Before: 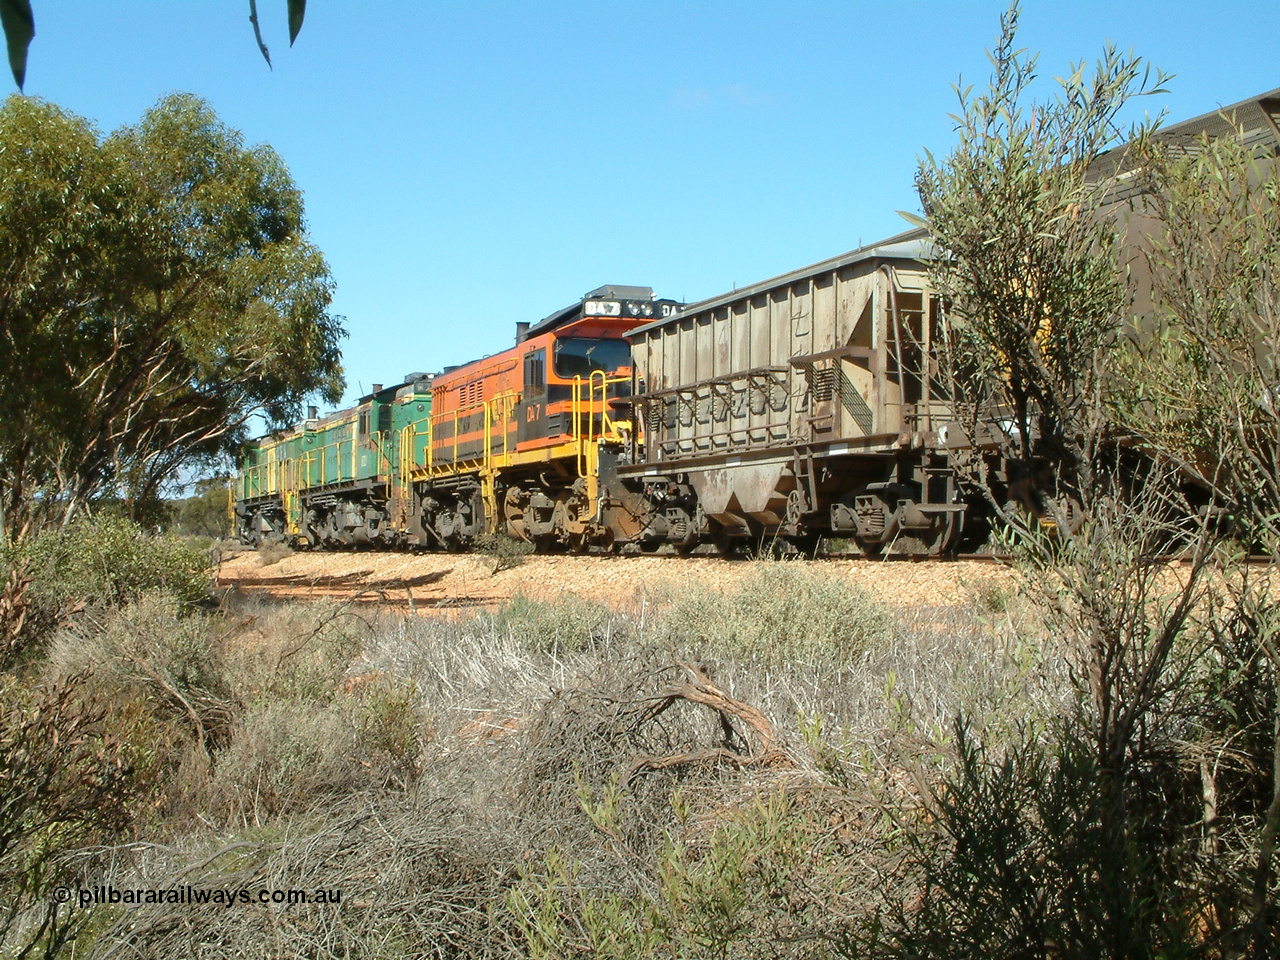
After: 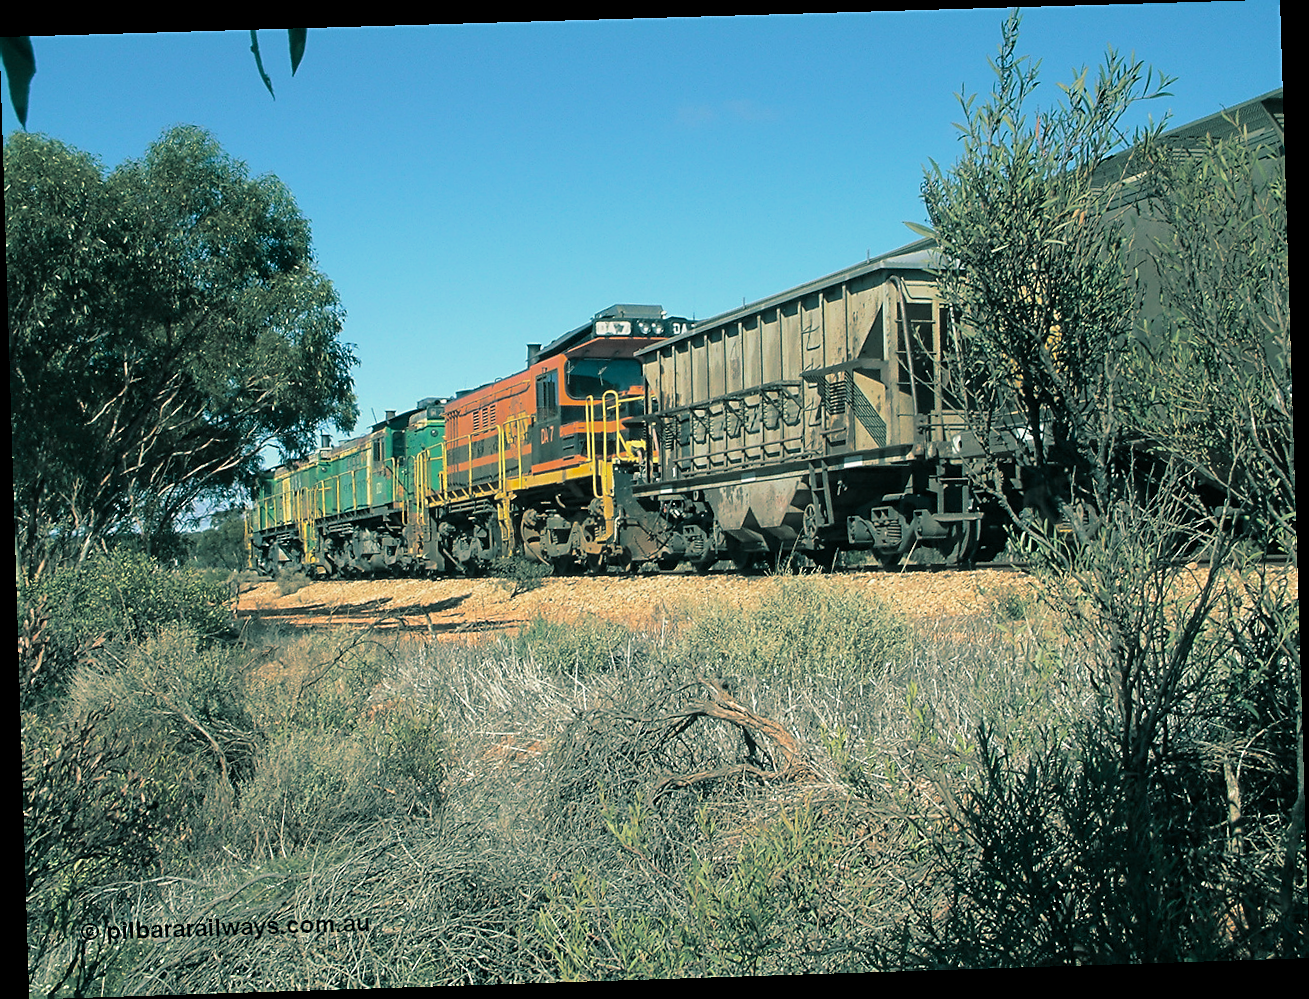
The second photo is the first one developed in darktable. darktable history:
contrast brightness saturation: saturation 0.1
velvia: on, module defaults
graduated density: on, module defaults
rotate and perspective: rotation -1.77°, lens shift (horizontal) 0.004, automatic cropping off
split-toning: shadows › hue 186.43°, highlights › hue 49.29°, compress 30.29%
sharpen: on, module defaults
